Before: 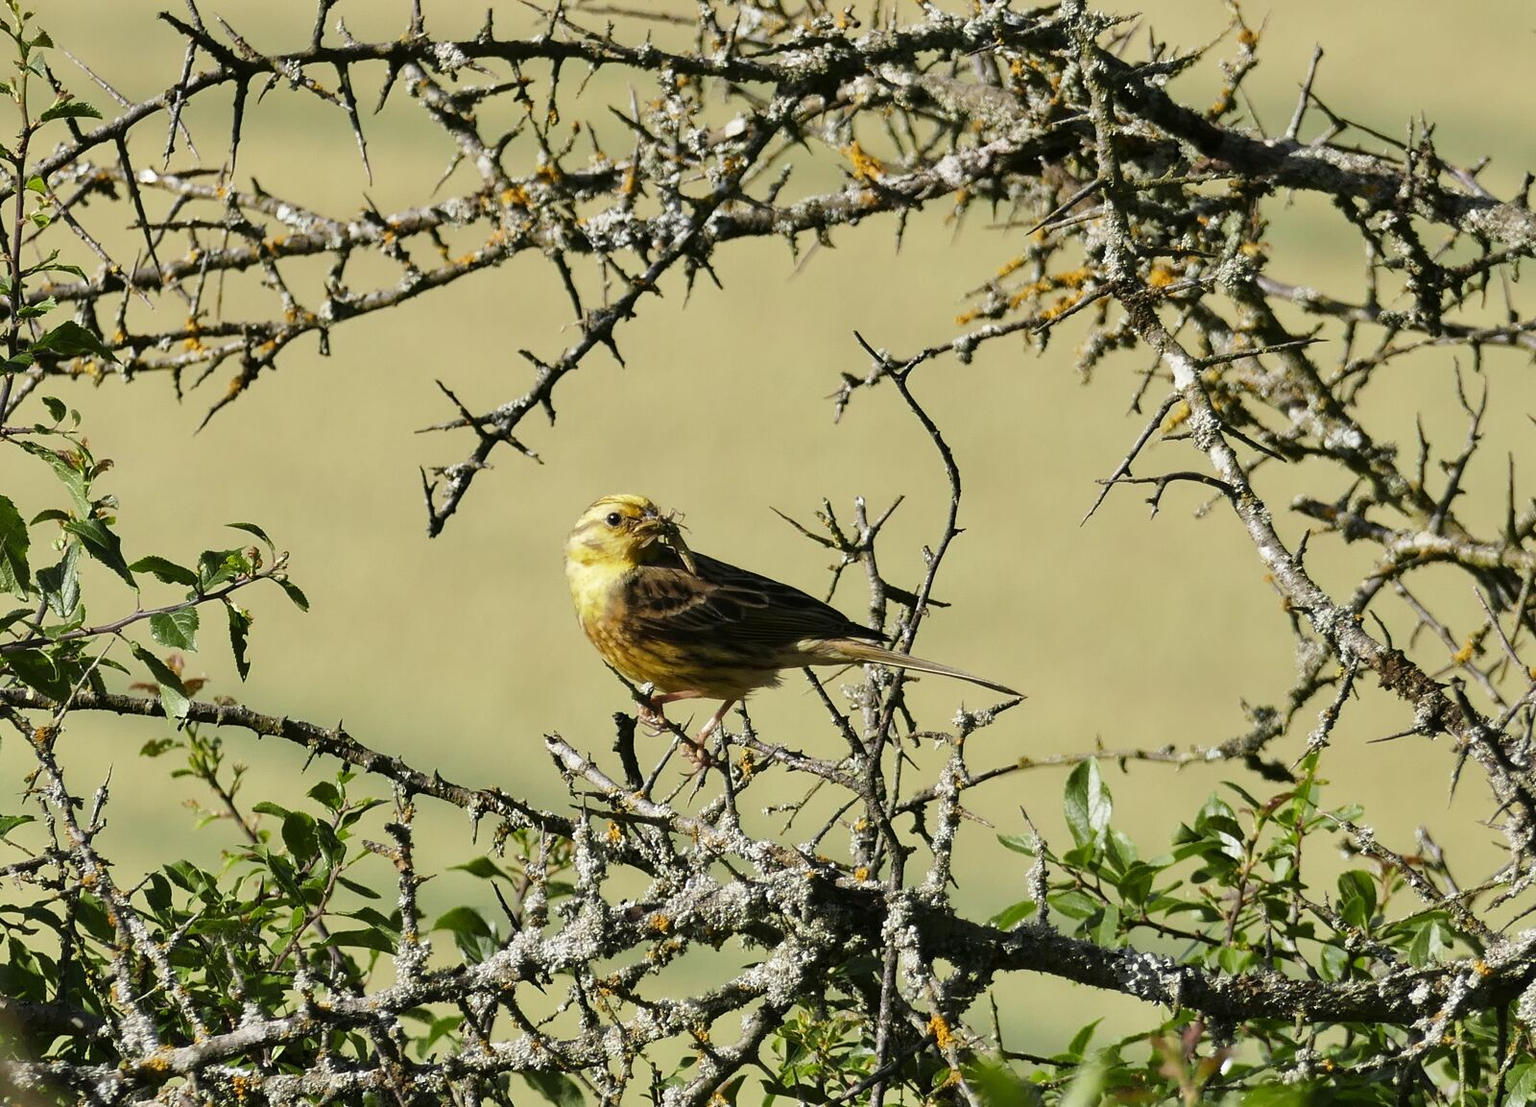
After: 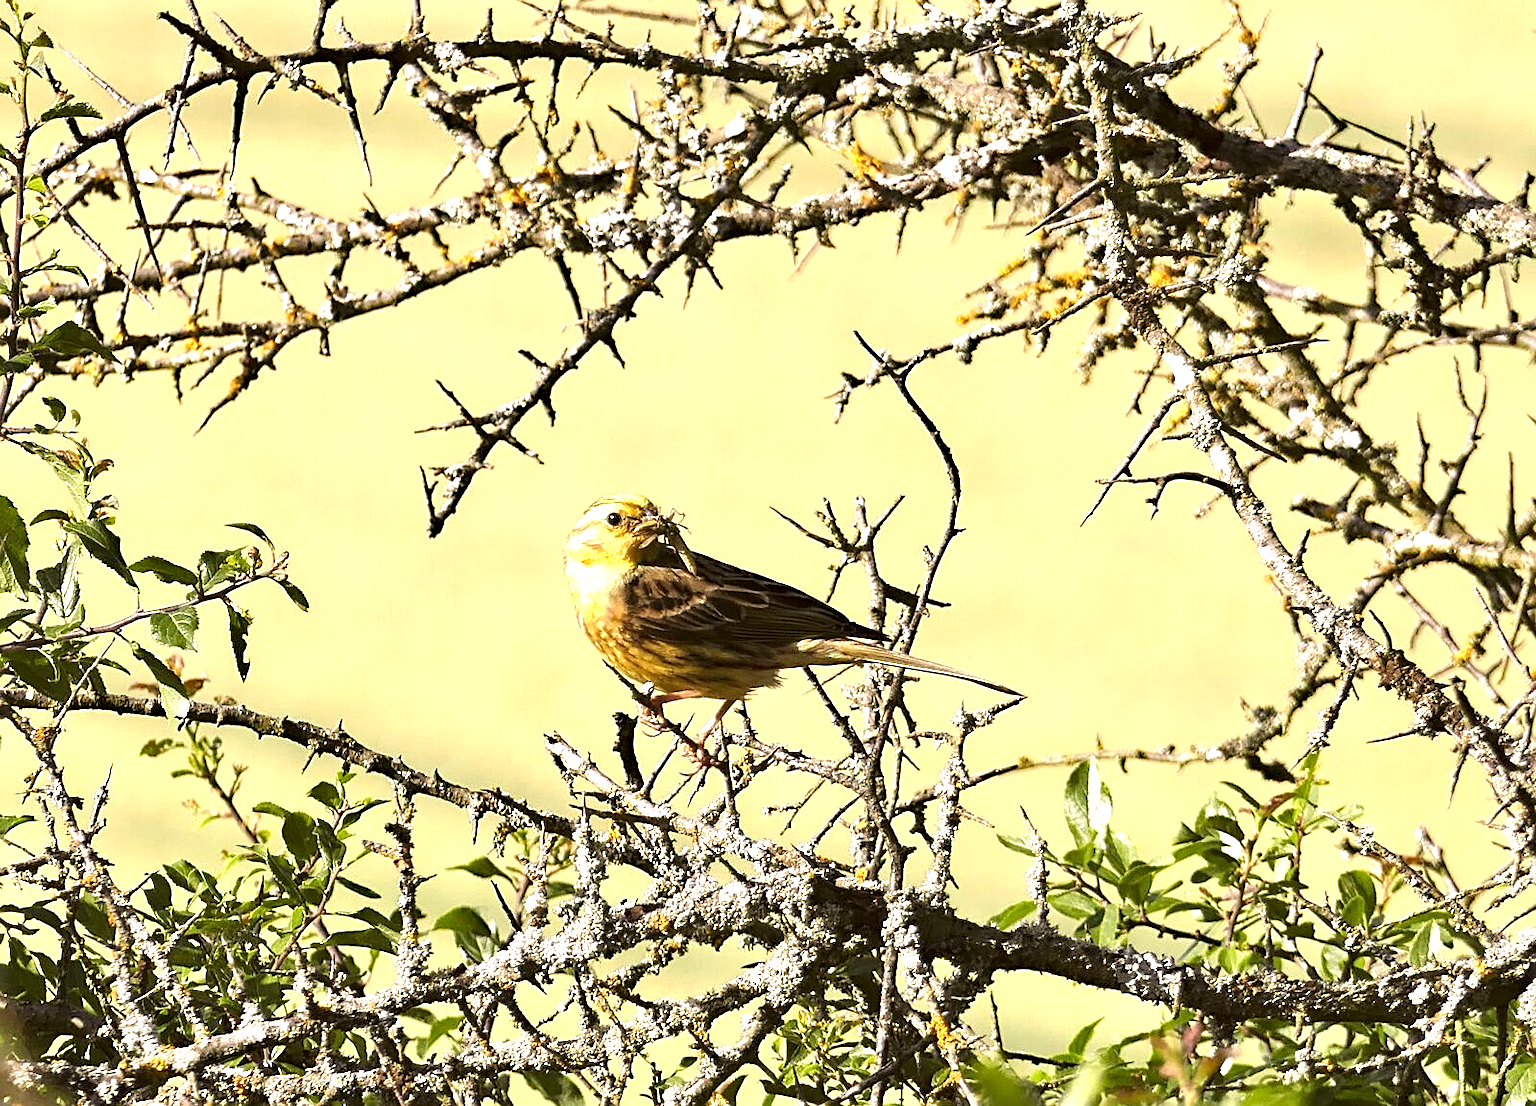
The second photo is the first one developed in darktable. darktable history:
exposure: black level correction 0, exposure 1.2 EV, compensate highlight preservation false
color correction: highlights a* 6.63, highlights b* 7.84, shadows a* 5.8, shadows b* 6.97, saturation 0.882
sharpen: on, module defaults
haze removal: compatibility mode true, adaptive false
